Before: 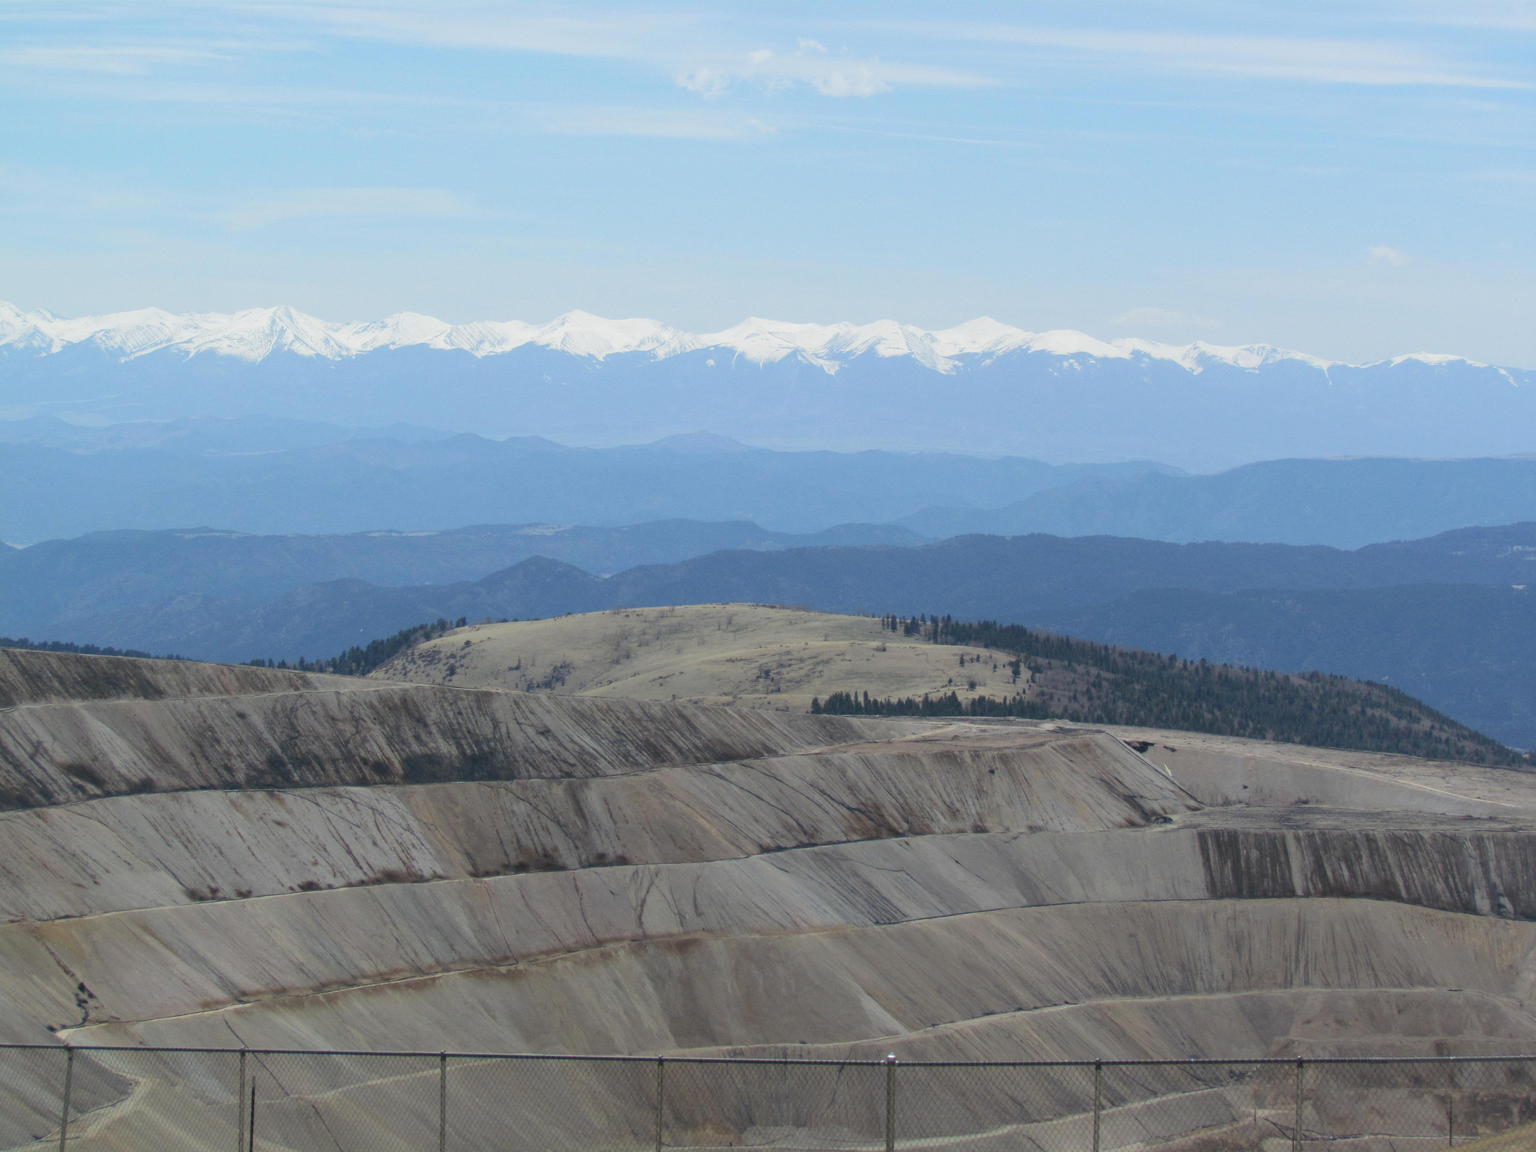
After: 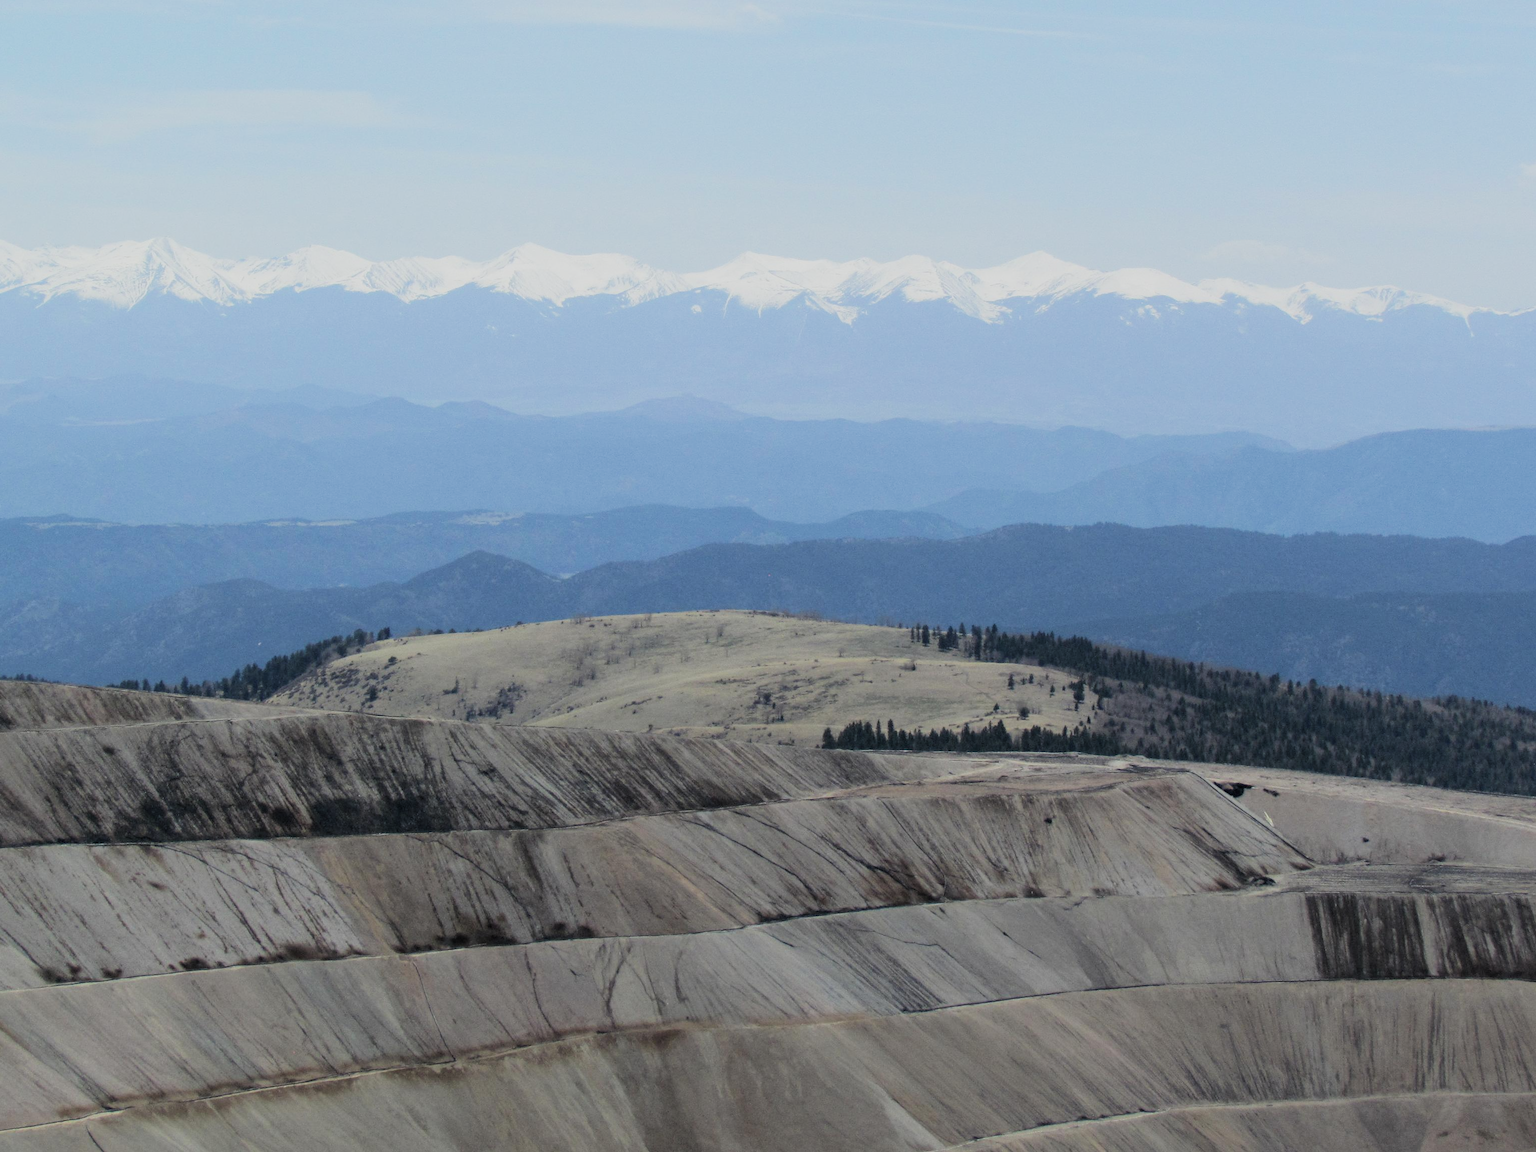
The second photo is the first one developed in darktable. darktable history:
crop and rotate: left 10.071%, top 10.071%, right 10.02%, bottom 10.02%
filmic rgb: black relative exposure -5 EV, hardness 2.88, contrast 1.3, highlights saturation mix -30%
